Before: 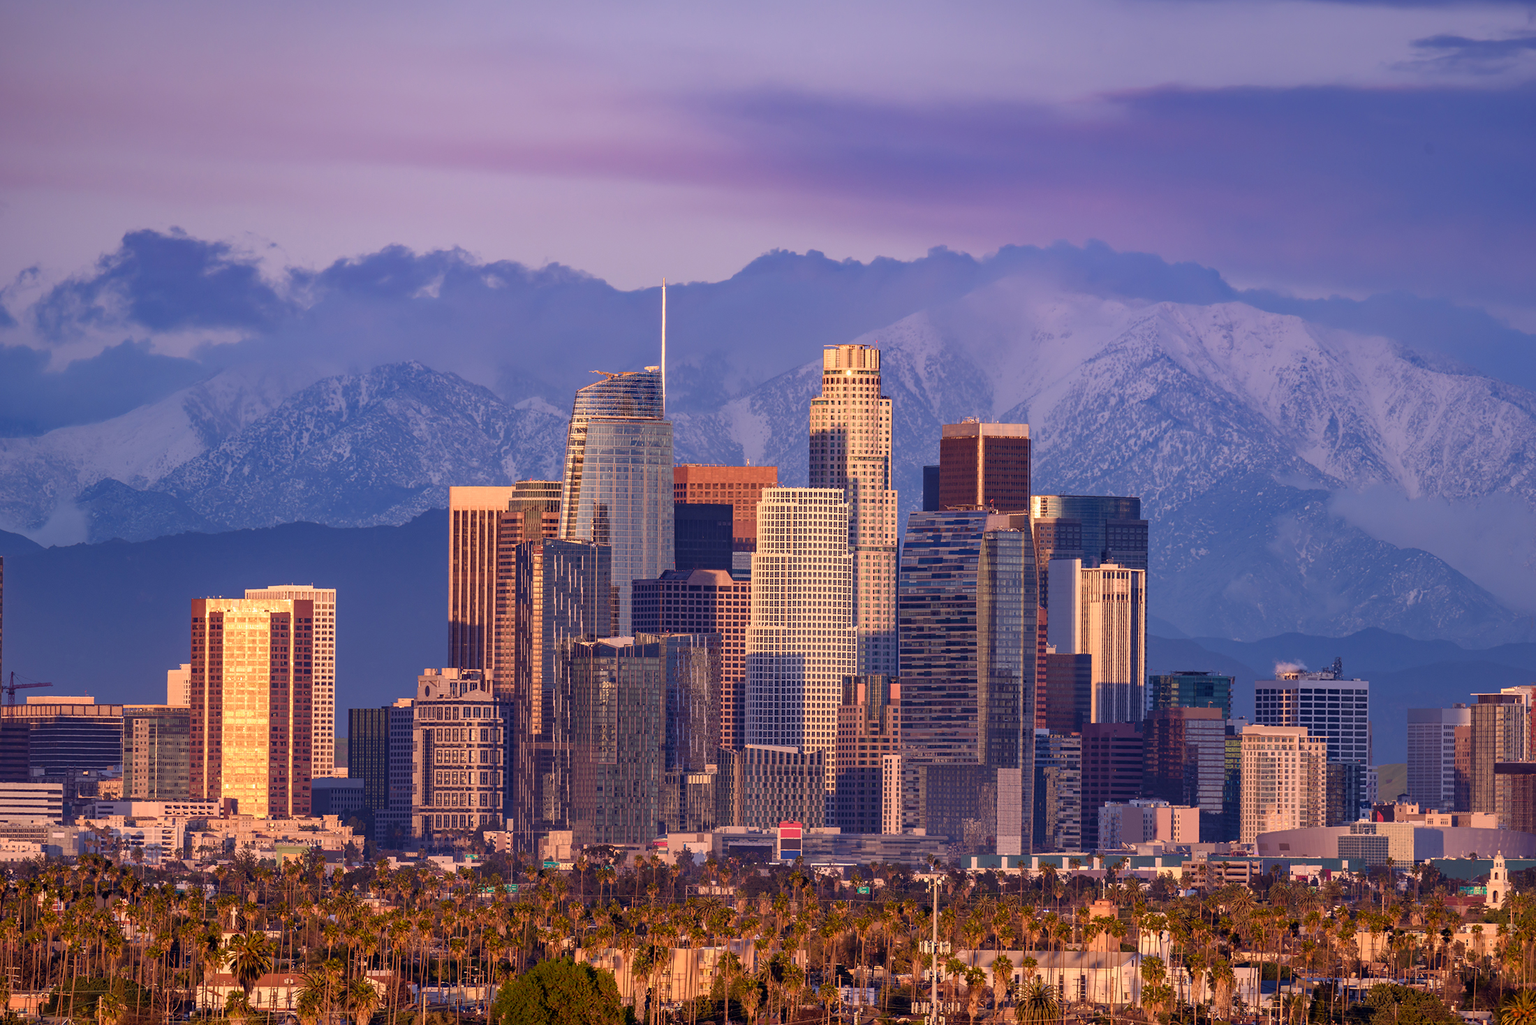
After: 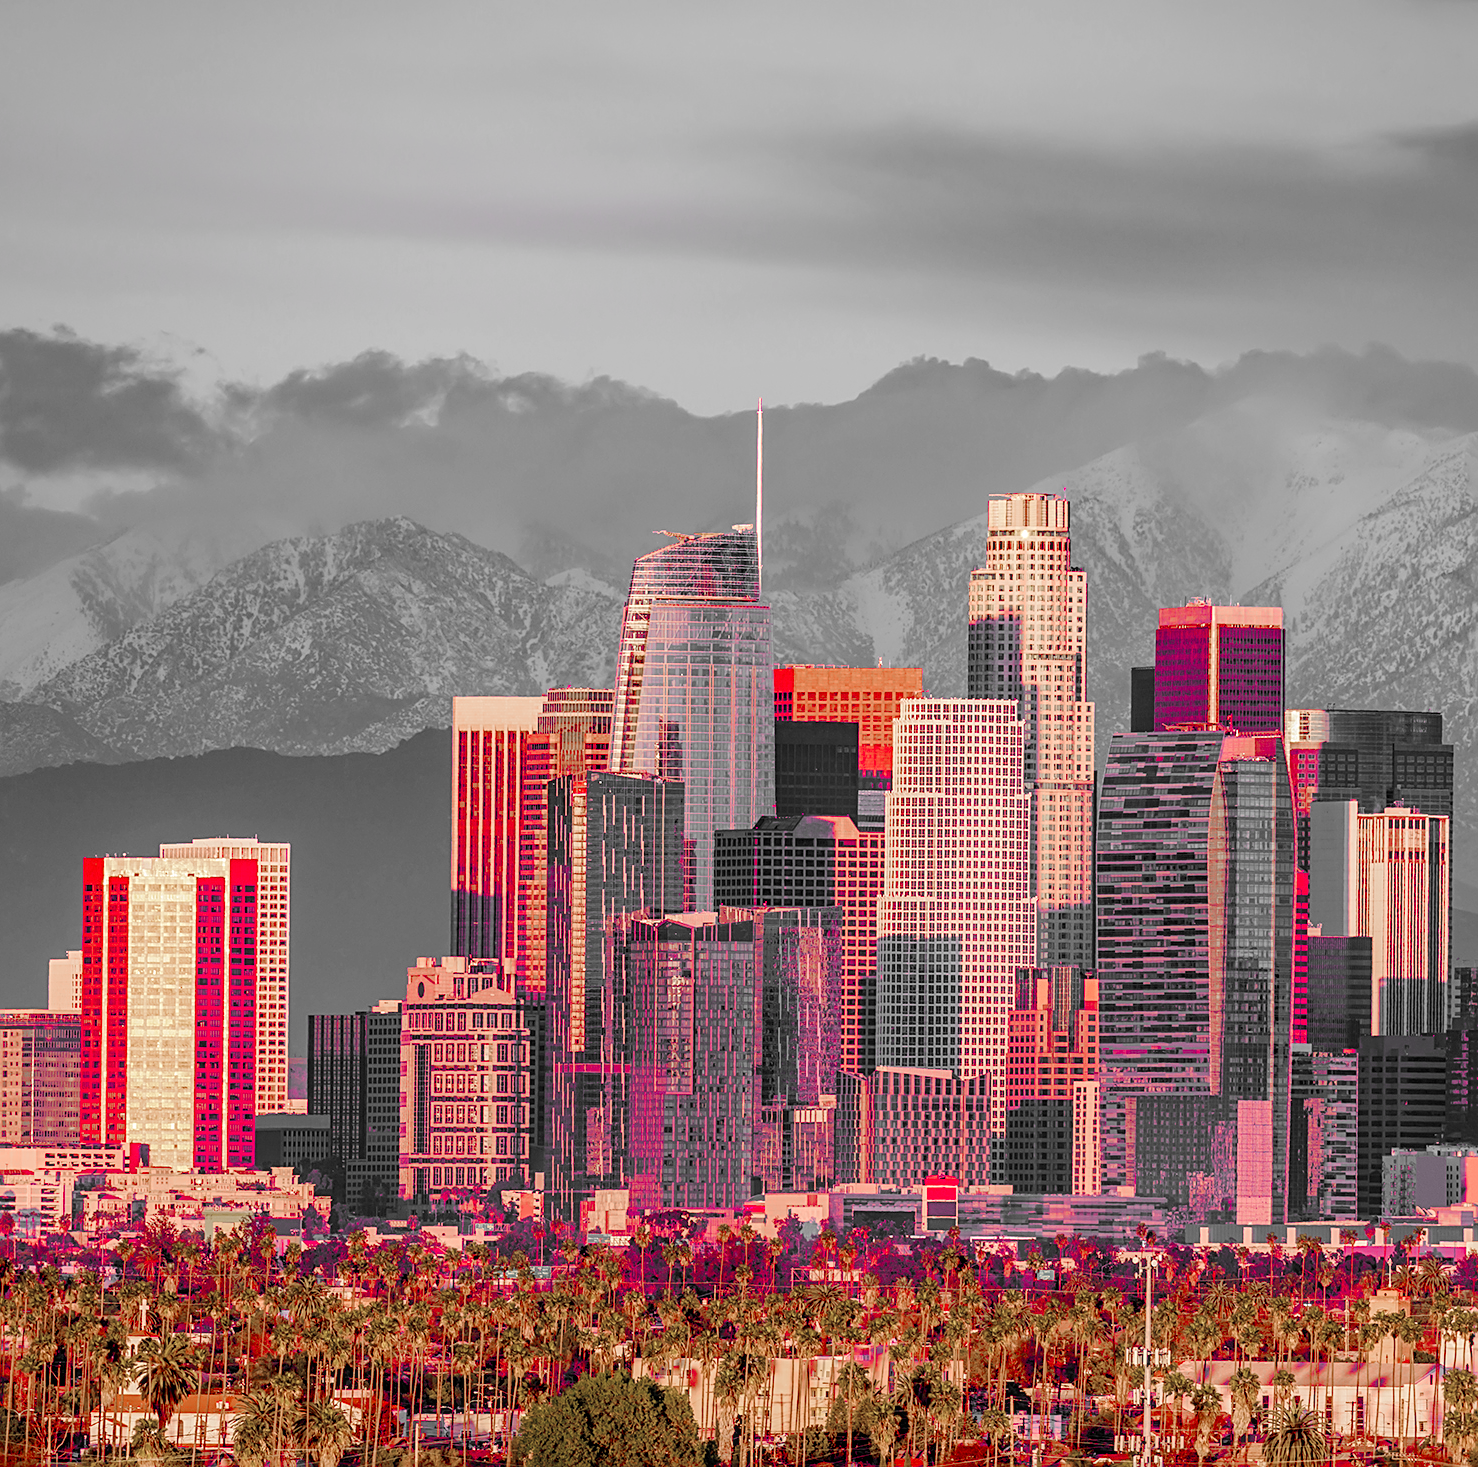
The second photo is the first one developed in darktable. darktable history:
color balance rgb: shadows lift › chroma 1.001%, shadows lift › hue 30.57°, linear chroma grading › shadows -7.844%, linear chroma grading › global chroma 9.998%, perceptual saturation grading › global saturation 20%, perceptual saturation grading › highlights -25.072%, perceptual saturation grading › shadows 24.806%, perceptual brilliance grading › global brilliance 1.778%, perceptual brilliance grading › highlights -3.545%, global vibrance 20%
crop and rotate: left 8.684%, right 24.094%
color zones: curves: ch1 [(0, 0.831) (0.08, 0.771) (0.157, 0.268) (0.241, 0.207) (0.562, -0.005) (0.714, -0.013) (0.876, 0.01) (1, 0.831)]
local contrast: detail 116%
color correction: highlights b* 0.027, saturation 1.29
tone equalizer: on, module defaults
base curve: curves: ch0 [(0, 0) (0.158, 0.273) (0.879, 0.895) (1, 1)], preserve colors none
sharpen: on, module defaults
